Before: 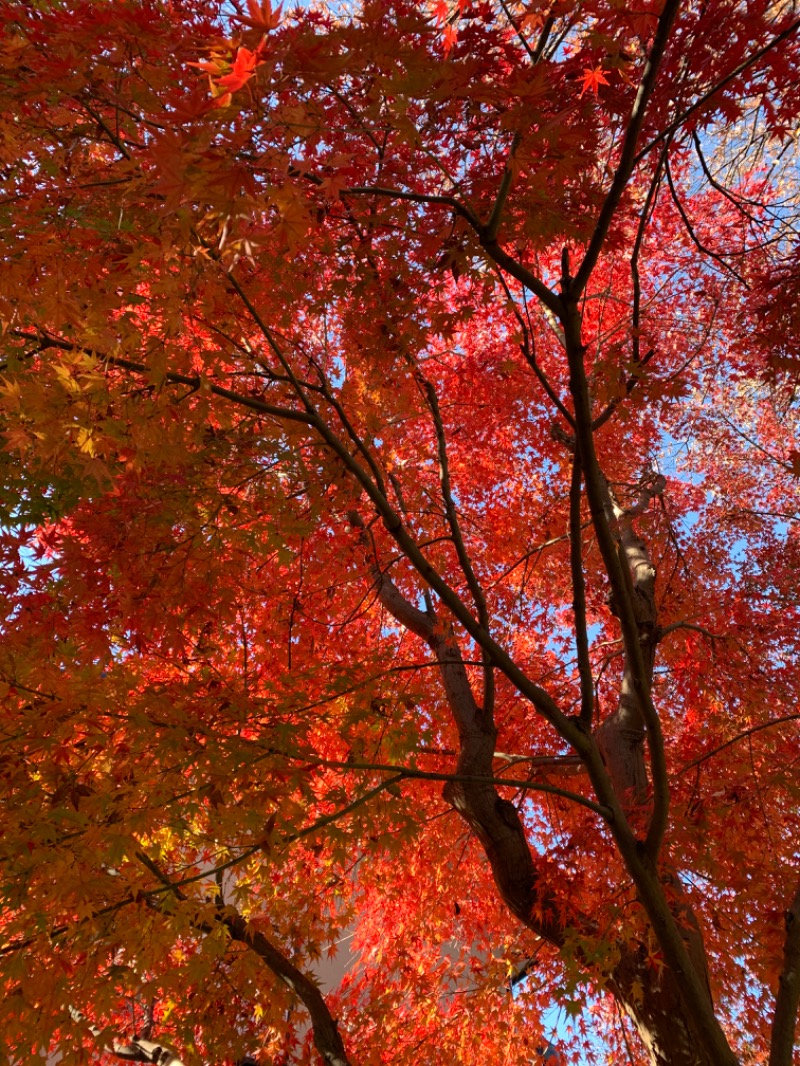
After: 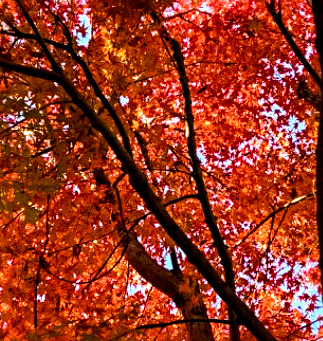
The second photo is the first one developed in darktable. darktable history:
base curve: curves: ch0 [(0, 0) (0.297, 0.298) (1, 1)], preserve colors none
contrast brightness saturation: contrast -0.28
crop: left 31.751%, top 32.172%, right 27.8%, bottom 35.83%
local contrast: shadows 185%, detail 225%
color balance rgb: perceptual saturation grading › global saturation 20%, perceptual saturation grading › highlights -25%, perceptual saturation grading › shadows 25%, global vibrance 50%
sharpen: radius 4.883
contrast equalizer: y [[0.5 ×6], [0.5 ×6], [0.5 ×6], [0 ×6], [0, 0, 0, 0.581, 0.011, 0]]
